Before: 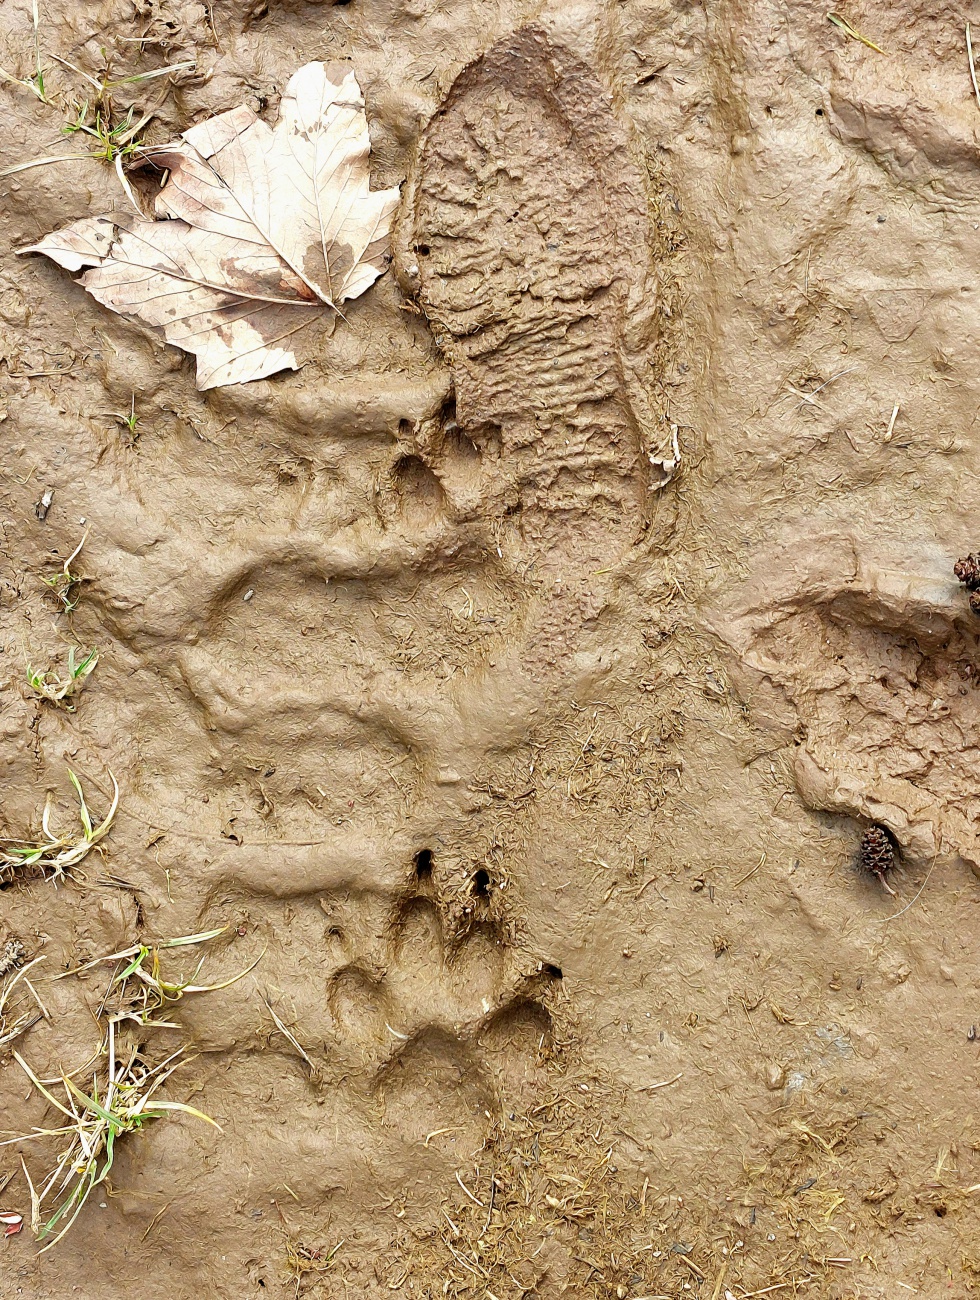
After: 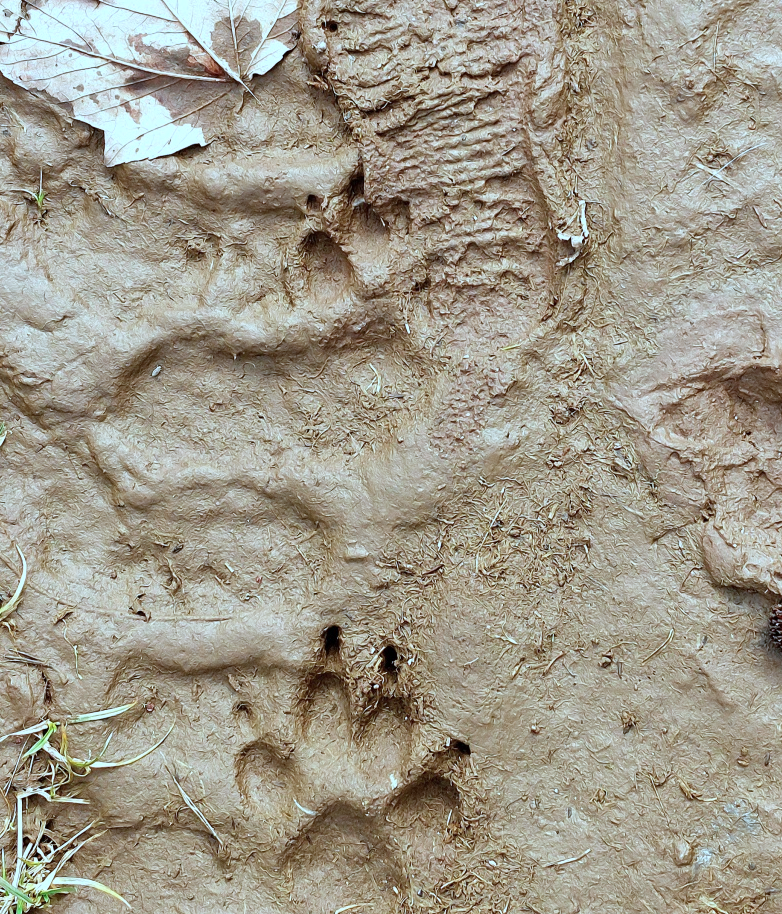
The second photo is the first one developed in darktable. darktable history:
shadows and highlights: shadows 37.65, highlights -27.88, highlights color adjustment 56.54%, soften with gaussian
crop: left 9.414%, top 17.237%, right 10.732%, bottom 12.388%
color correction: highlights a* -9.4, highlights b* -22.74
